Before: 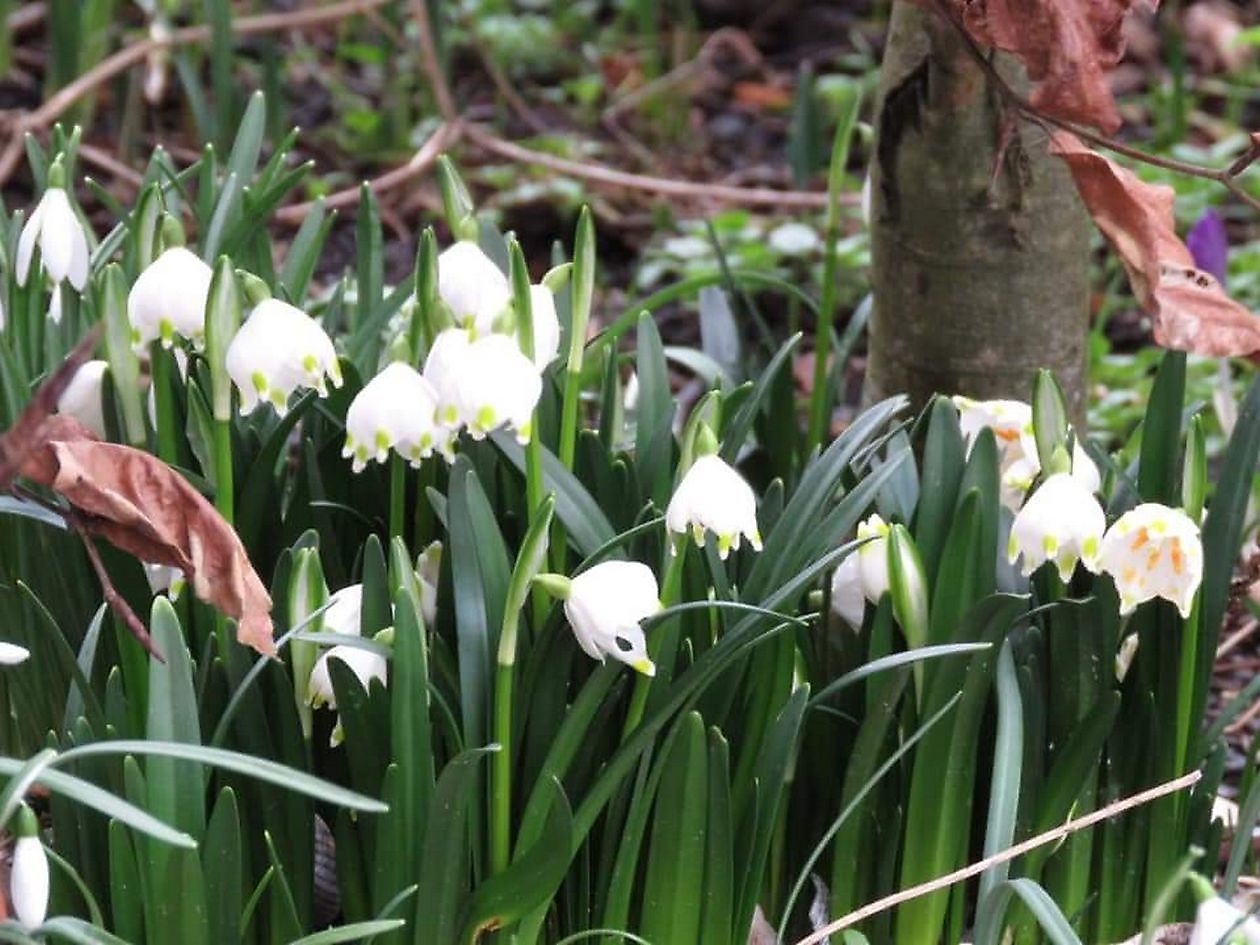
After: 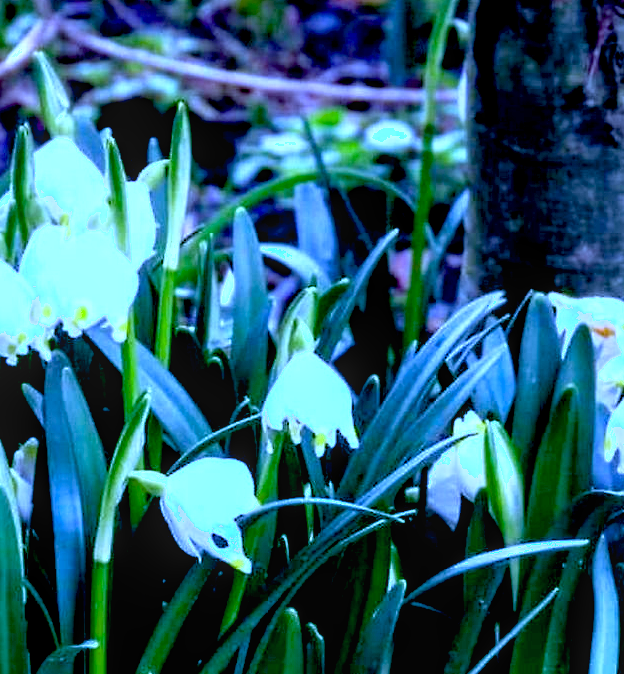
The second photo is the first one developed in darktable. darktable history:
shadows and highlights: shadows 0, highlights 40
local contrast: on, module defaults
exposure: black level correction 0.04, exposure 0.5 EV, compensate highlight preservation false
white balance: red 0.766, blue 1.537
crop: left 32.075%, top 10.976%, right 18.355%, bottom 17.596%
color balance rgb: linear chroma grading › global chroma 10%, perceptual saturation grading › global saturation 5%, perceptual brilliance grading › global brilliance 4%, global vibrance 7%, saturation formula JzAzBz (2021)
